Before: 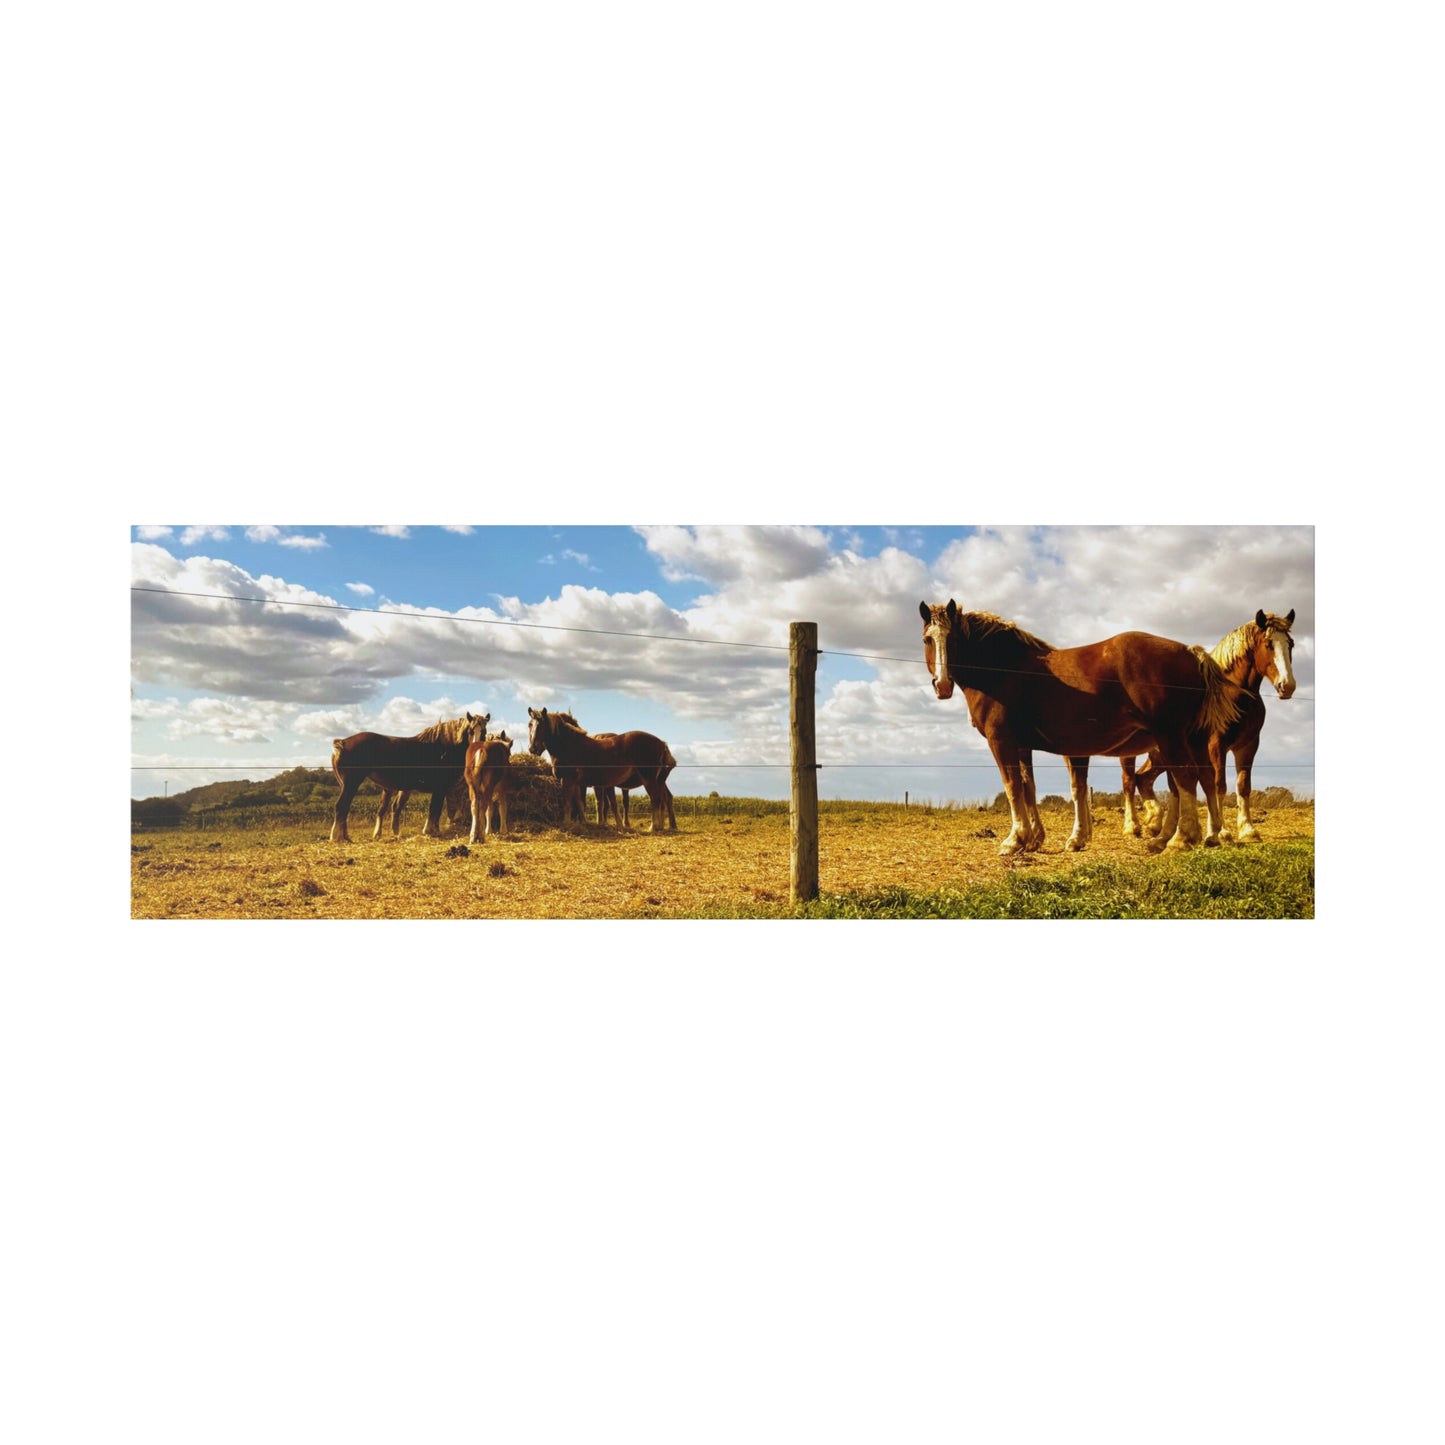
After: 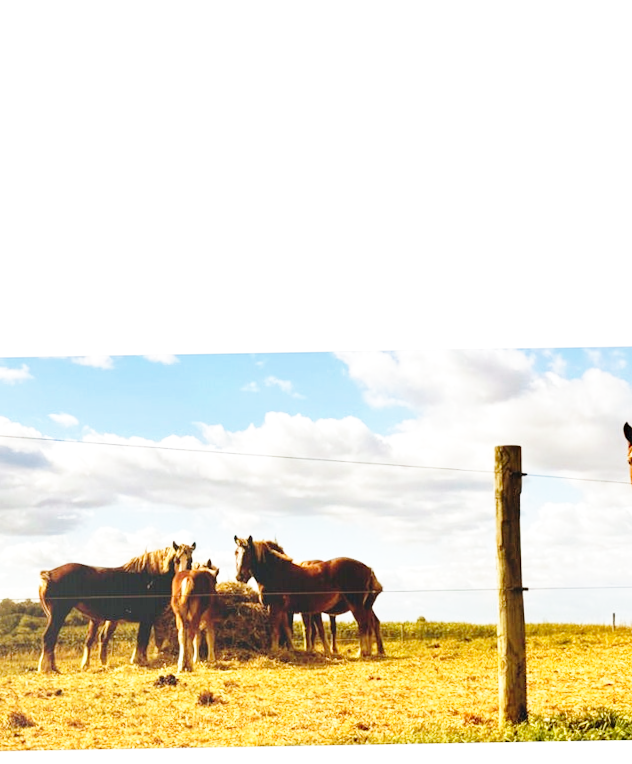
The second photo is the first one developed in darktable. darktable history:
crop: left 20.248%, top 10.86%, right 35.675%, bottom 34.321%
base curve: curves: ch0 [(0, 0) (0.028, 0.03) (0.105, 0.232) (0.387, 0.748) (0.754, 0.968) (1, 1)], fusion 1, exposure shift 0.576, preserve colors none
rotate and perspective: rotation -1°, crop left 0.011, crop right 0.989, crop top 0.025, crop bottom 0.975
